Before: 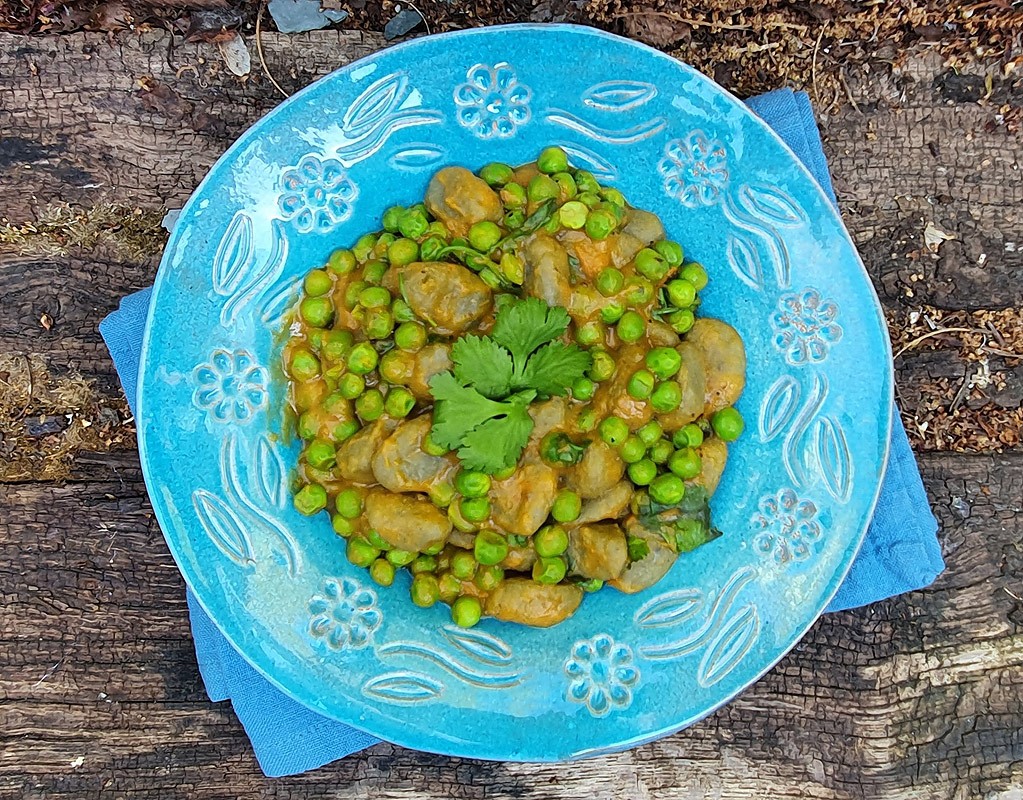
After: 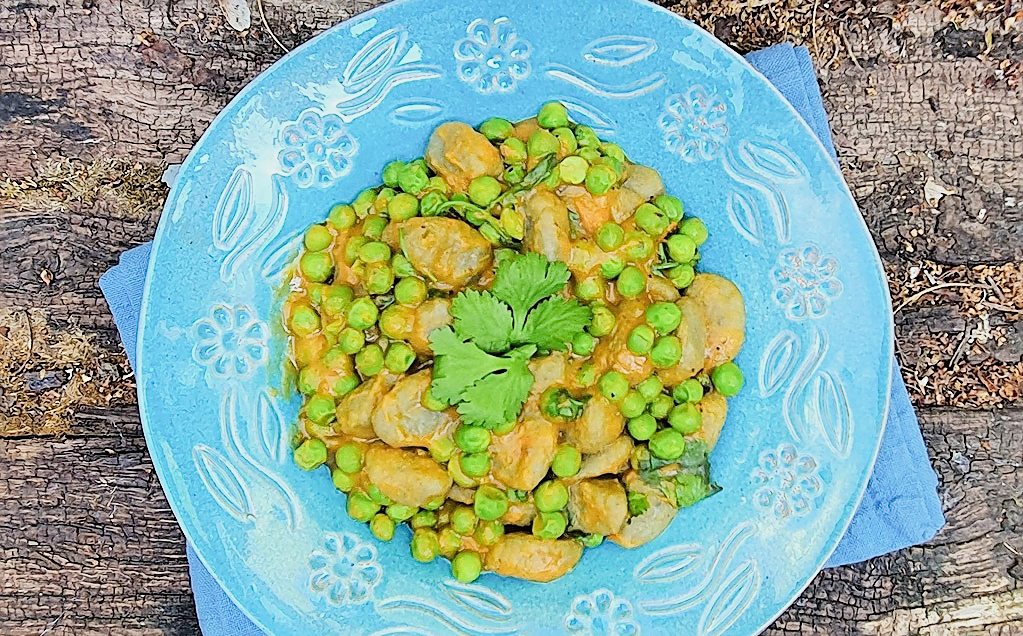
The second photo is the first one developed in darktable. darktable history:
sharpen: on, module defaults
crop and rotate: top 5.656%, bottom 14.782%
filmic rgb: black relative exposure -7.15 EV, white relative exposure 5.34 EV, threshold 2.99 EV, hardness 3.02, enable highlight reconstruction true
exposure: black level correction 0, exposure 1.2 EV, compensate highlight preservation false
